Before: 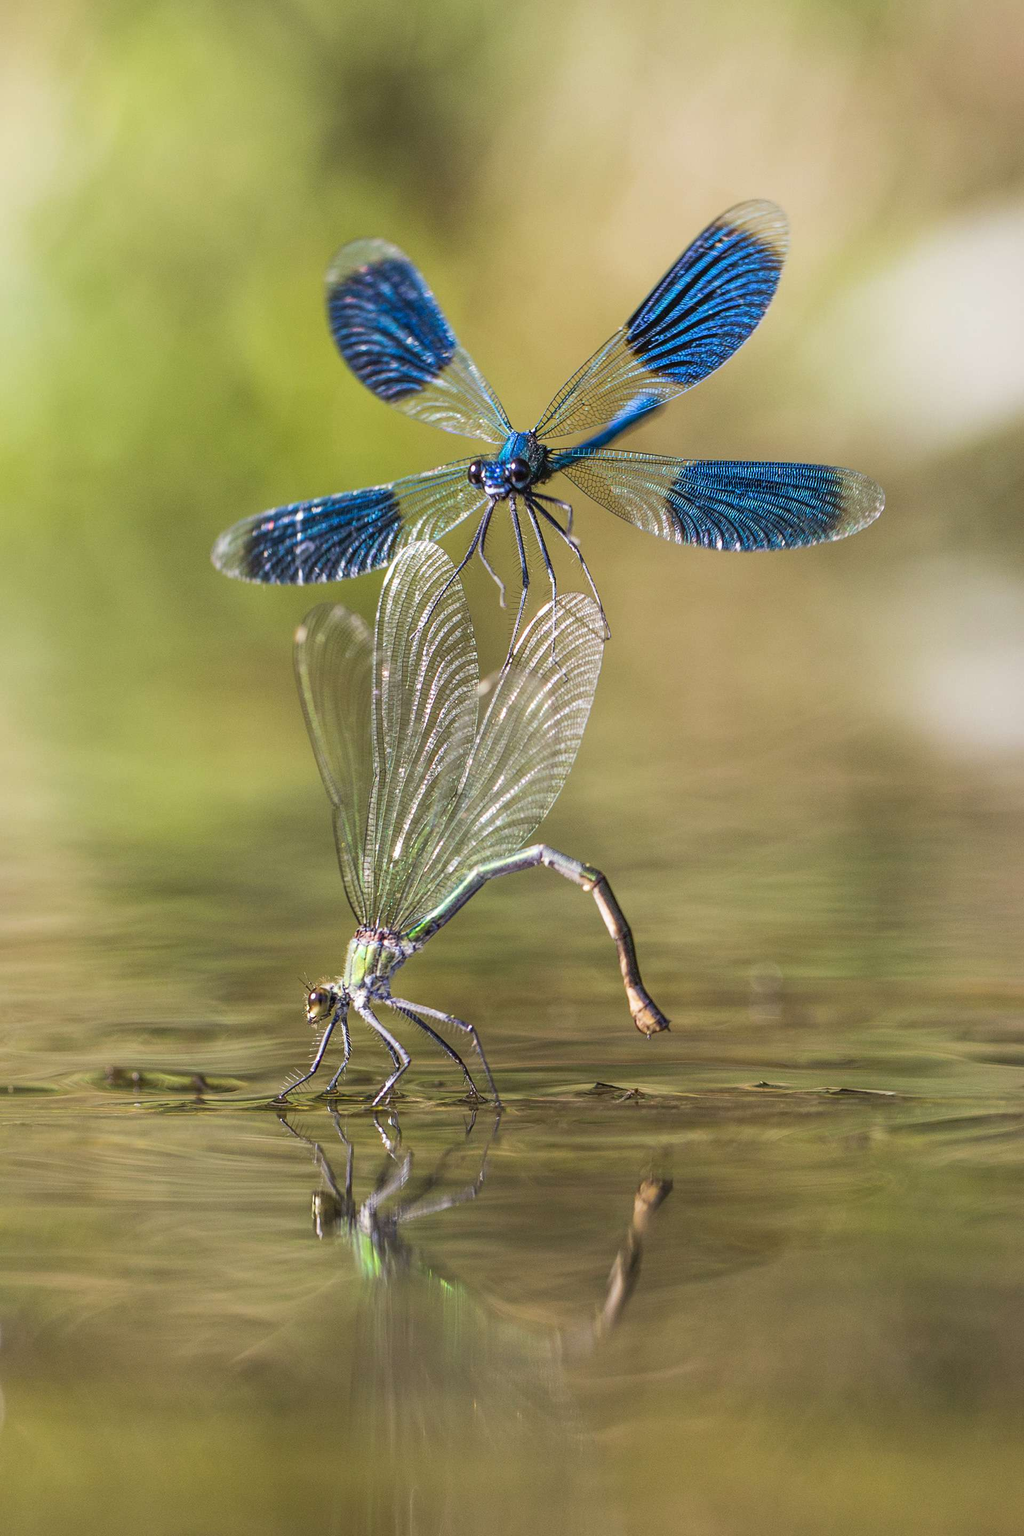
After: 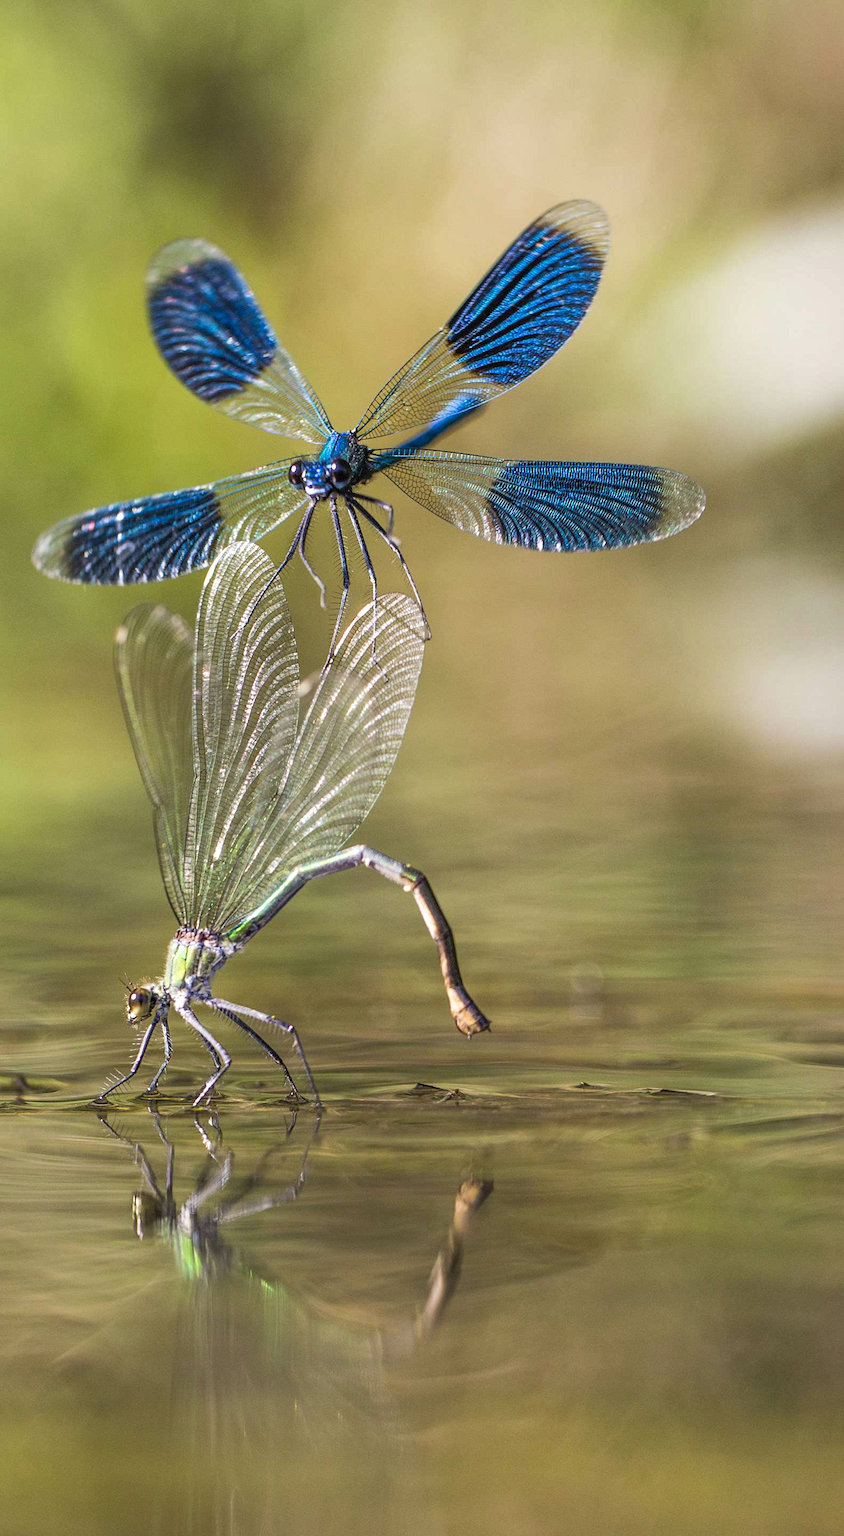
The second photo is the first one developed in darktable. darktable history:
crop: left 17.582%, bottom 0.031%
levels: levels [0.016, 0.484, 0.953]
shadows and highlights: radius 264.75, soften with gaussian
